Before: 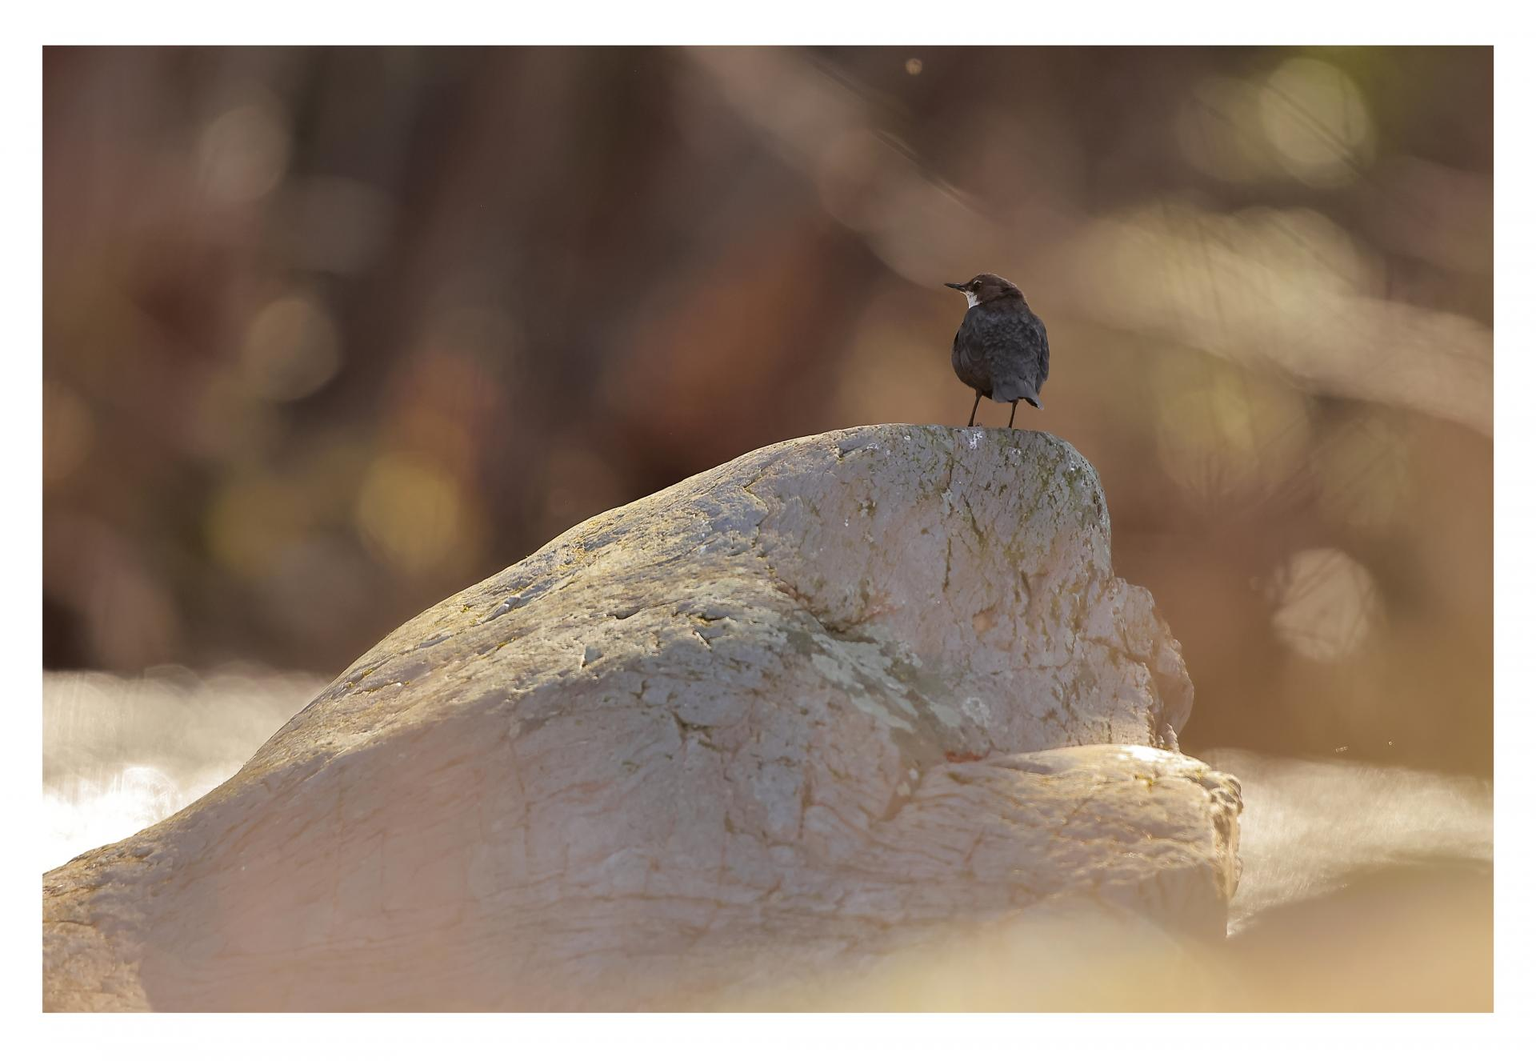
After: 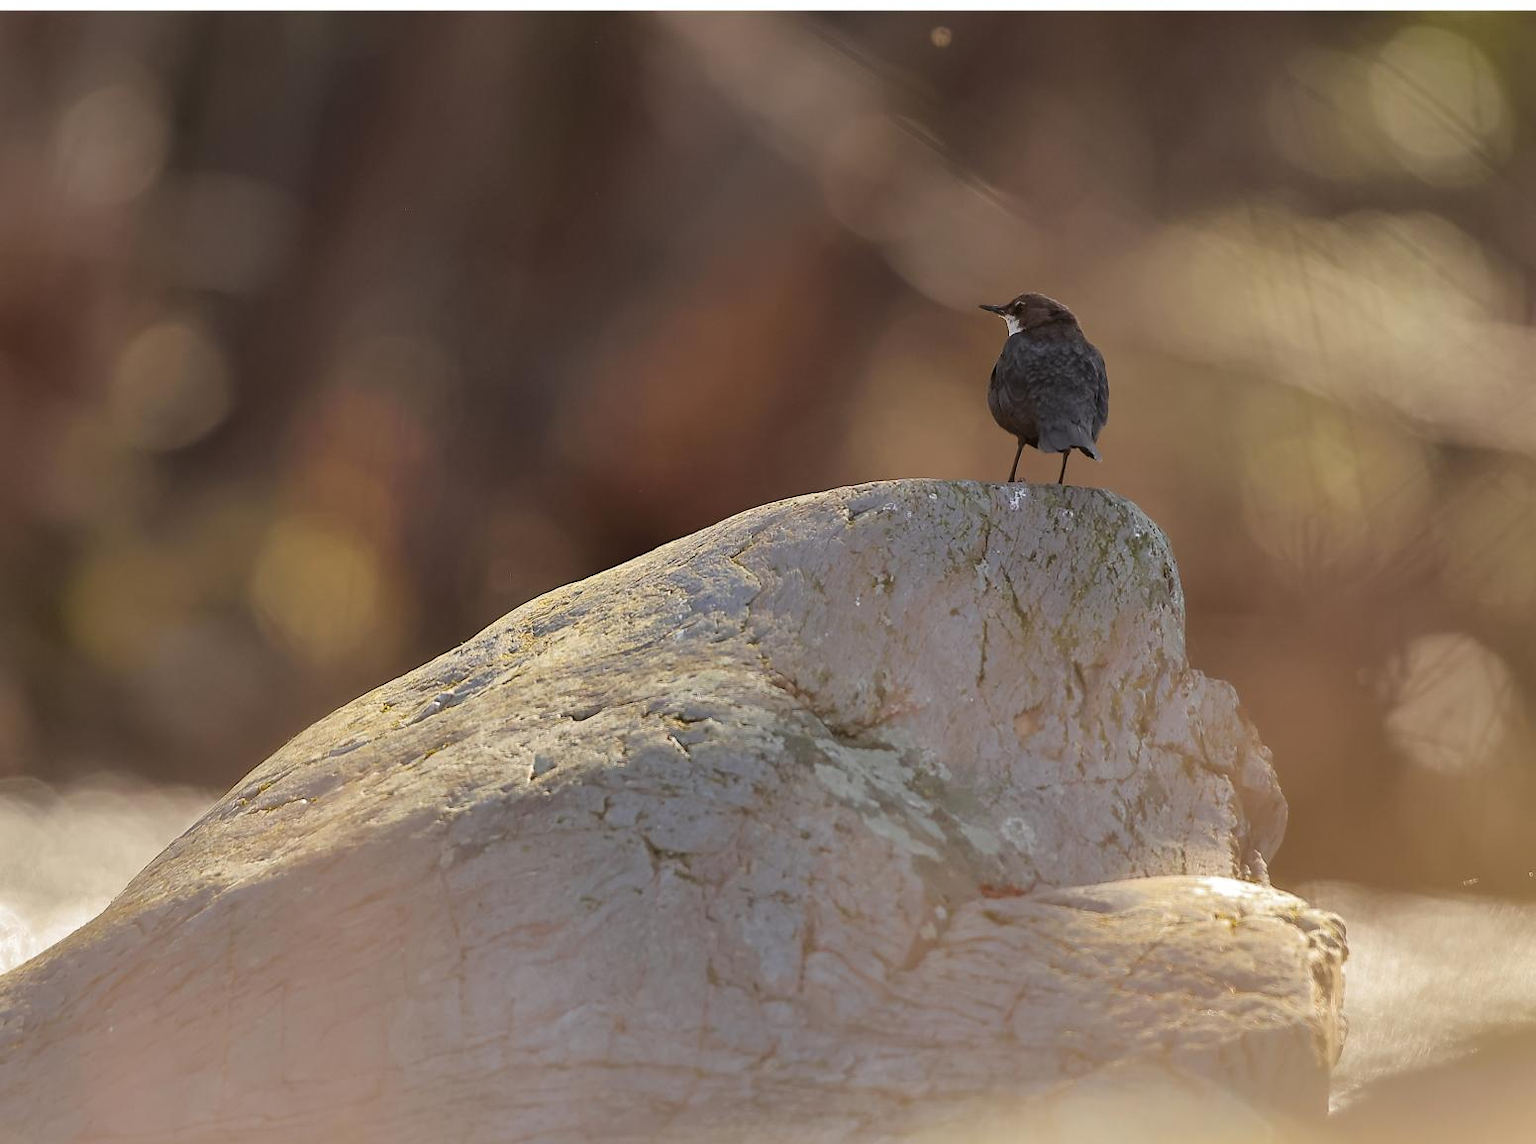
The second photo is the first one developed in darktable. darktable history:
crop: left 10.002%, top 3.502%, right 9.186%, bottom 9.292%
